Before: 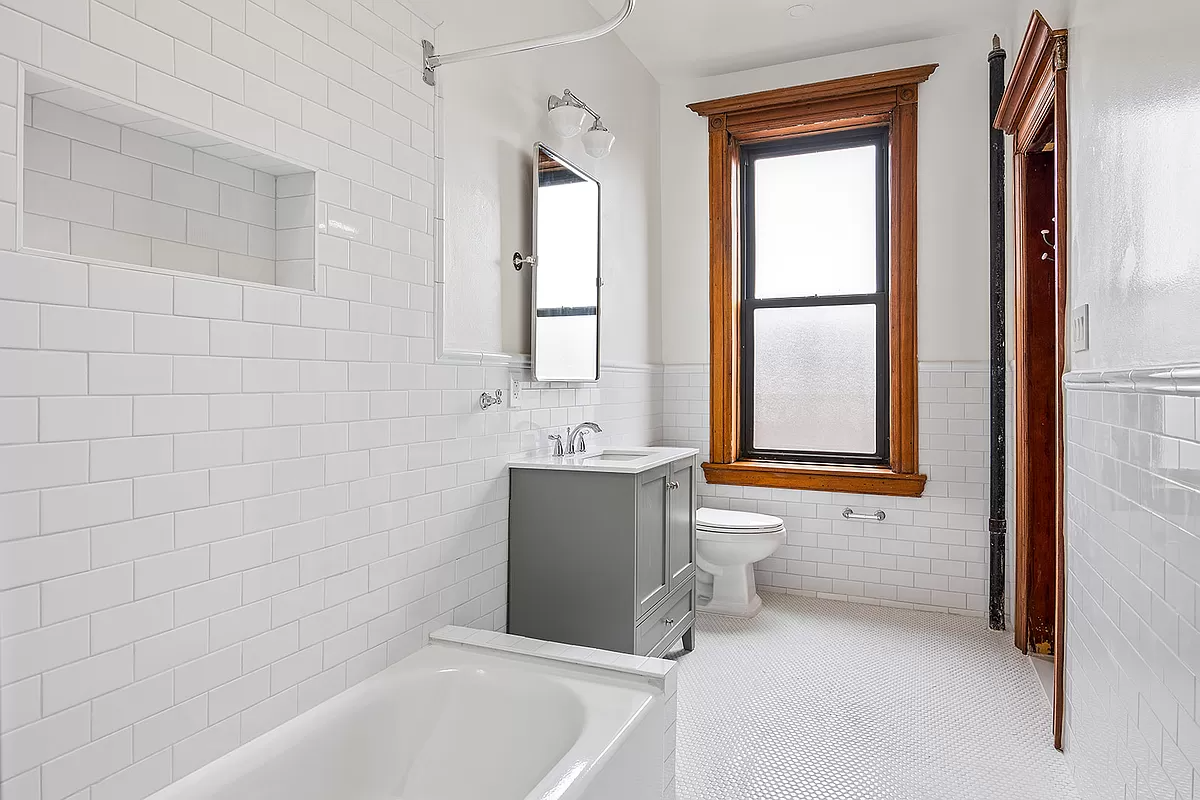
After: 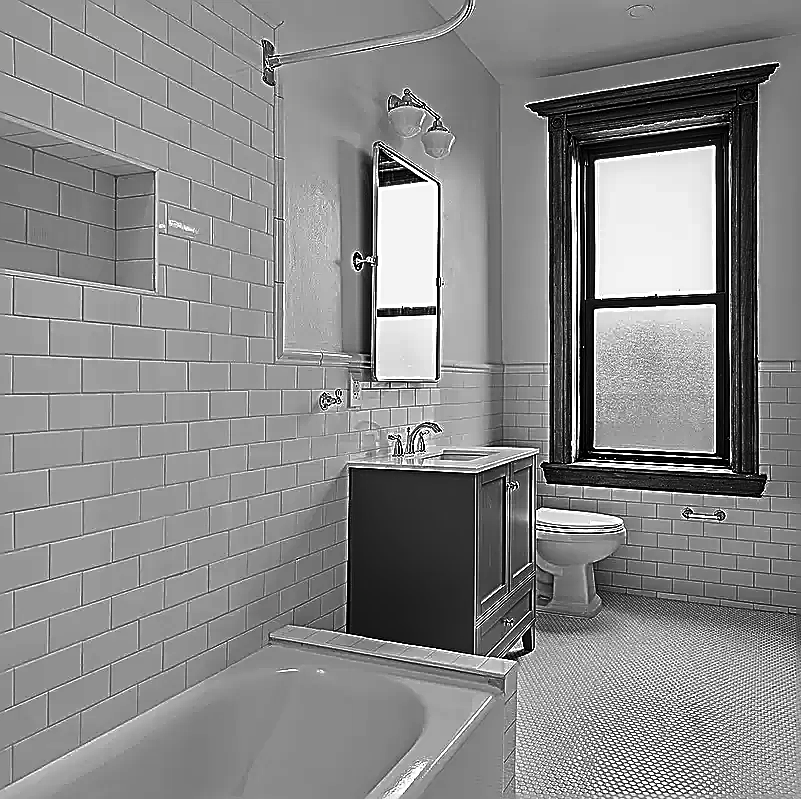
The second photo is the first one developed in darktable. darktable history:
contrast brightness saturation: contrast -0.036, brightness -0.602, saturation -0.997
sharpen: amount 1.997
crop and rotate: left 13.376%, right 19.868%
